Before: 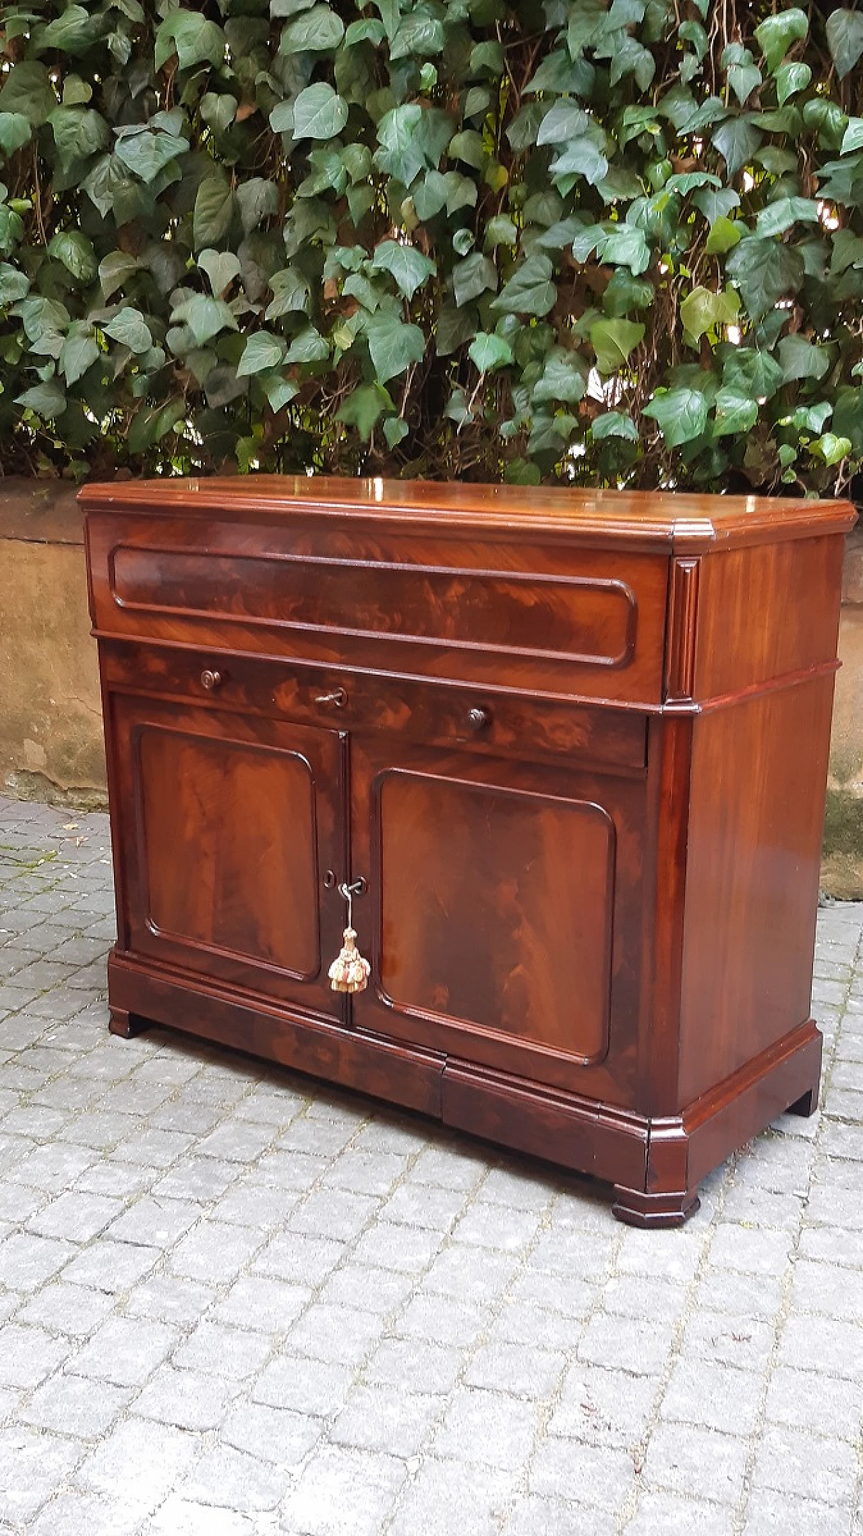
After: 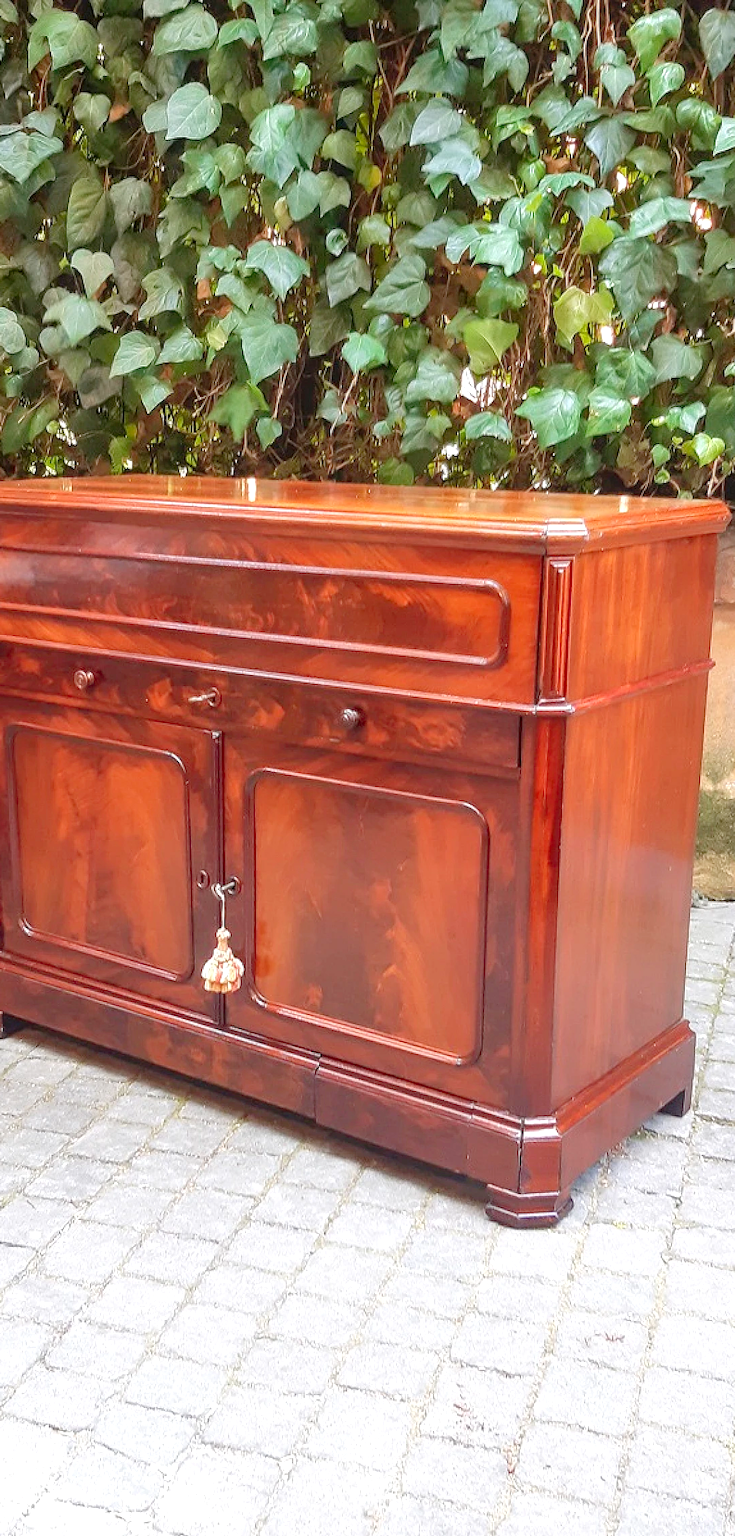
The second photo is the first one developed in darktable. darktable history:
levels: levels [0, 0.397, 0.955]
local contrast: on, module defaults
crop and rotate: left 14.733%
